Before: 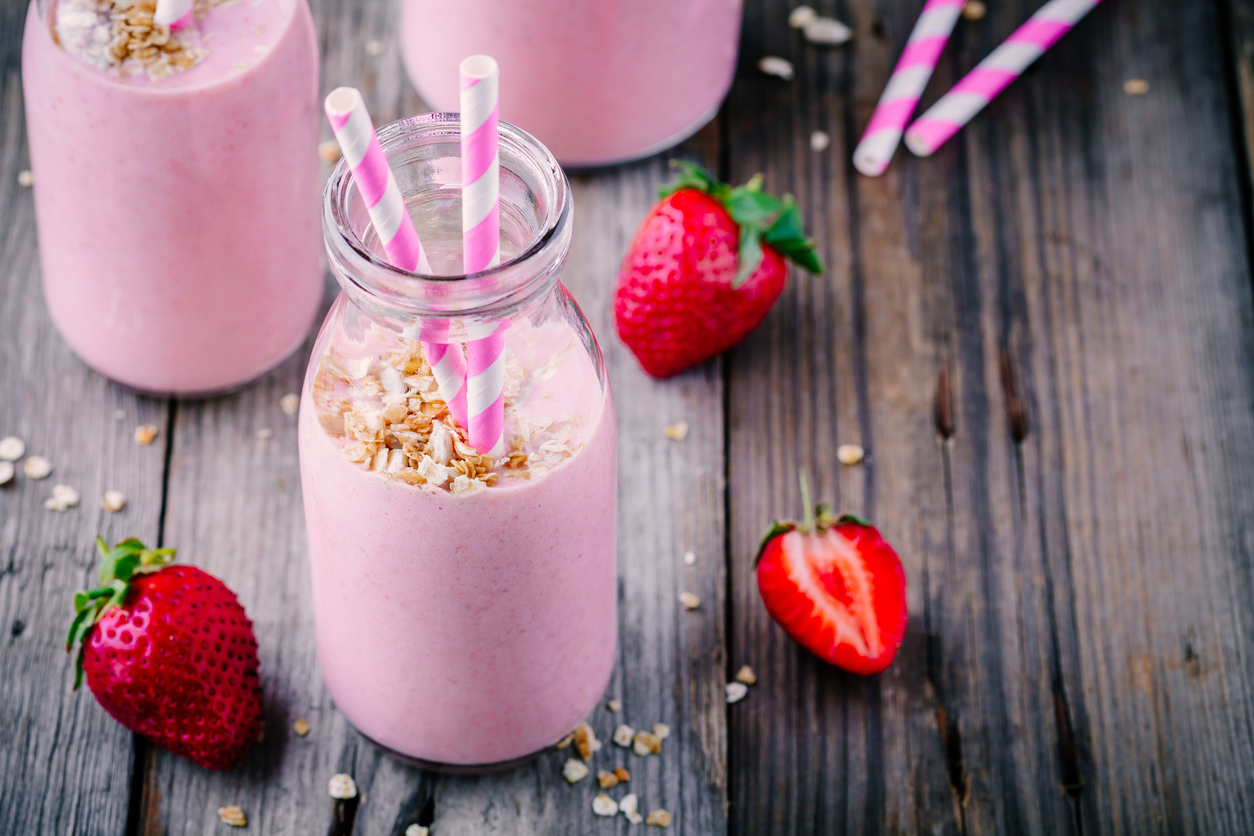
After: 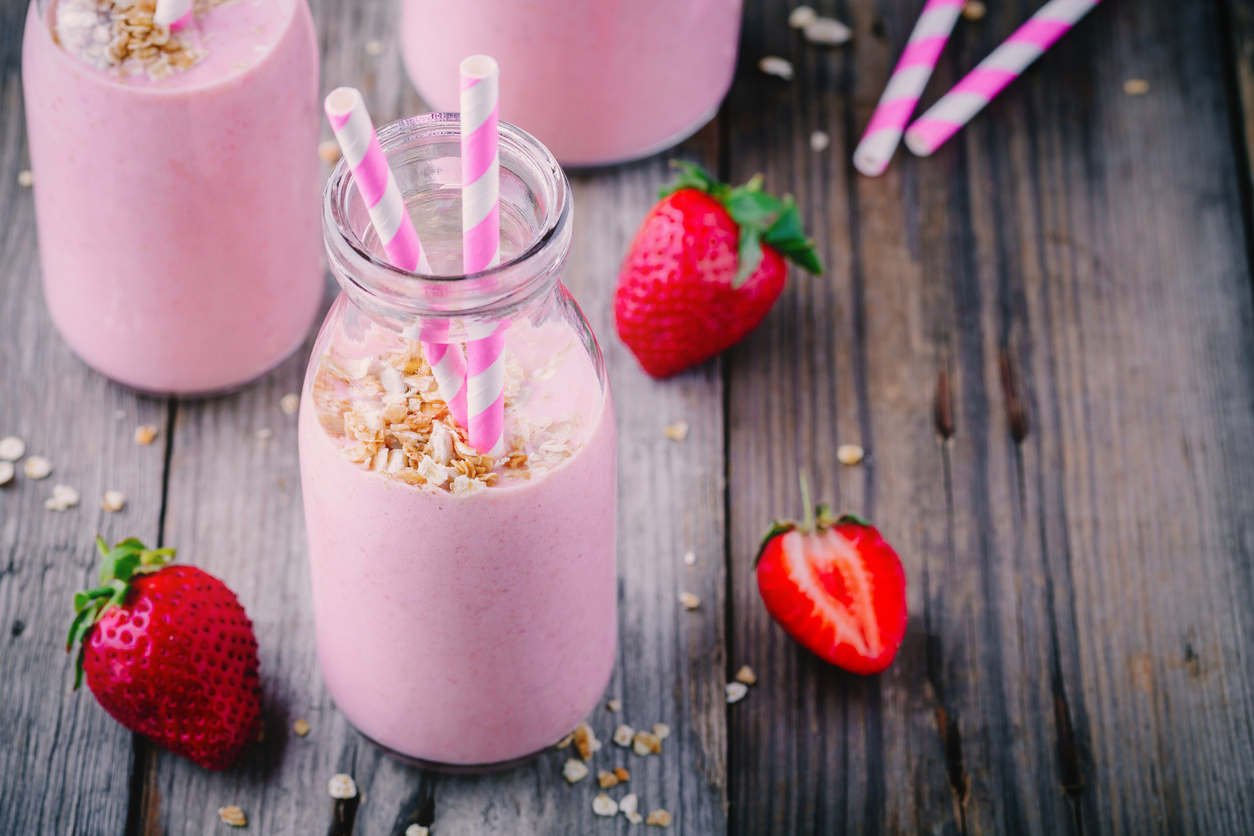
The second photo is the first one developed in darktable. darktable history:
contrast equalizer: y [[0.6 ×6], [0.55 ×6], [0 ×6], [0 ×6], [0 ×6]], mix -0.361
